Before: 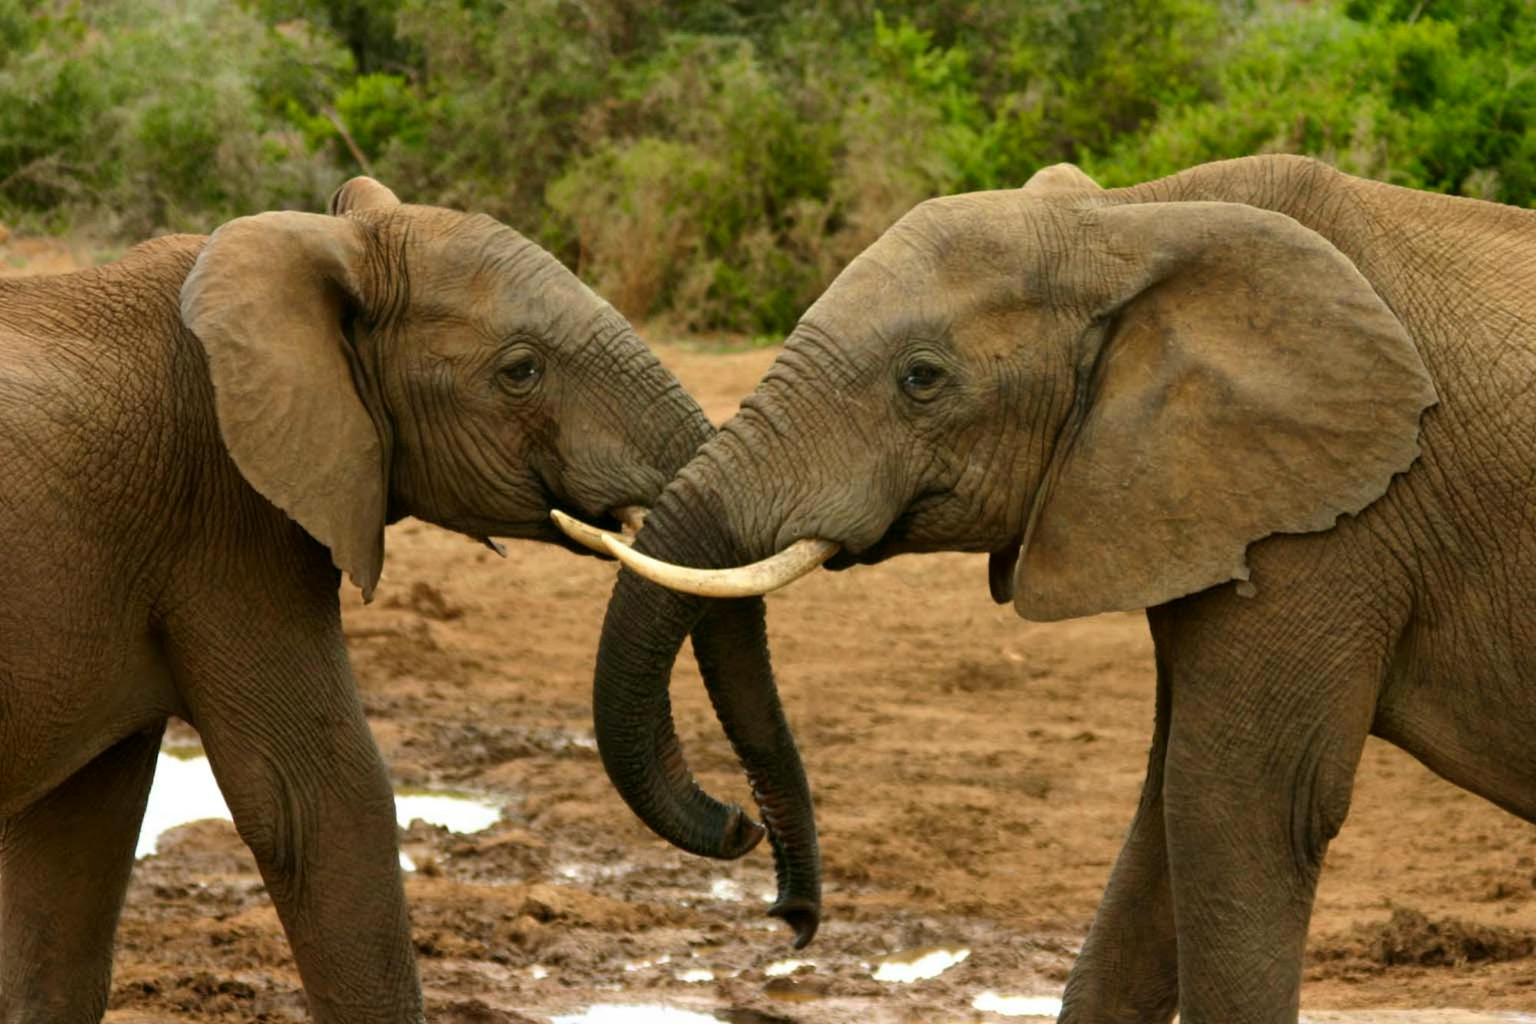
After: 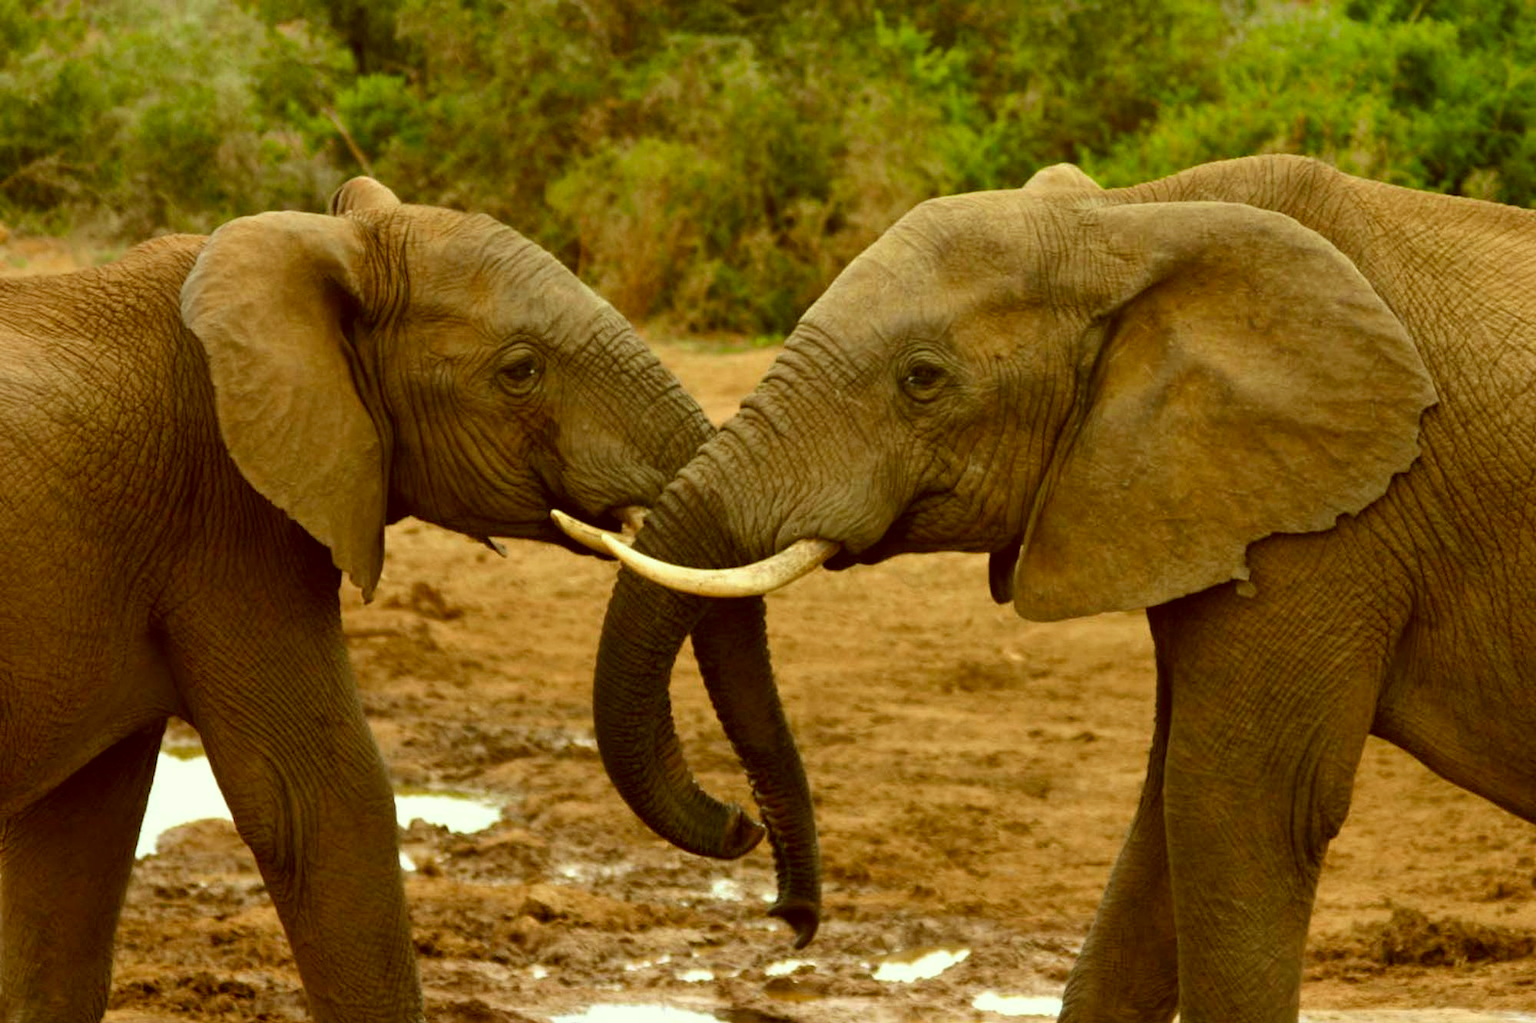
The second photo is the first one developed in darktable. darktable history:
color correction: highlights a* -5.96, highlights b* 9.42, shadows a* 10.83, shadows b* 23.98
